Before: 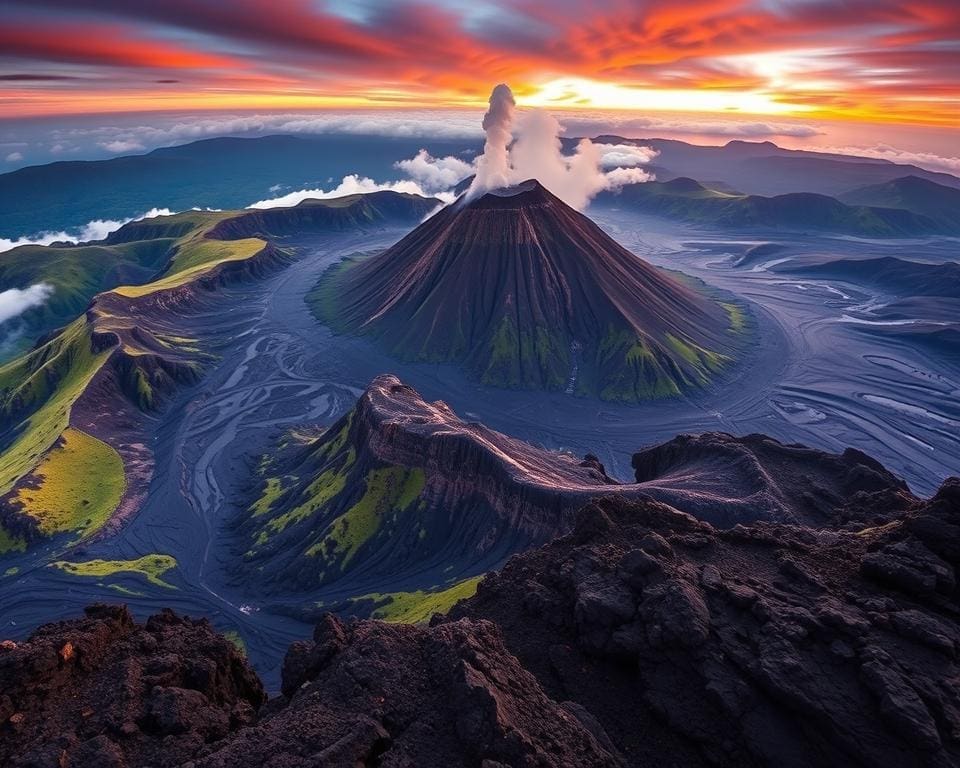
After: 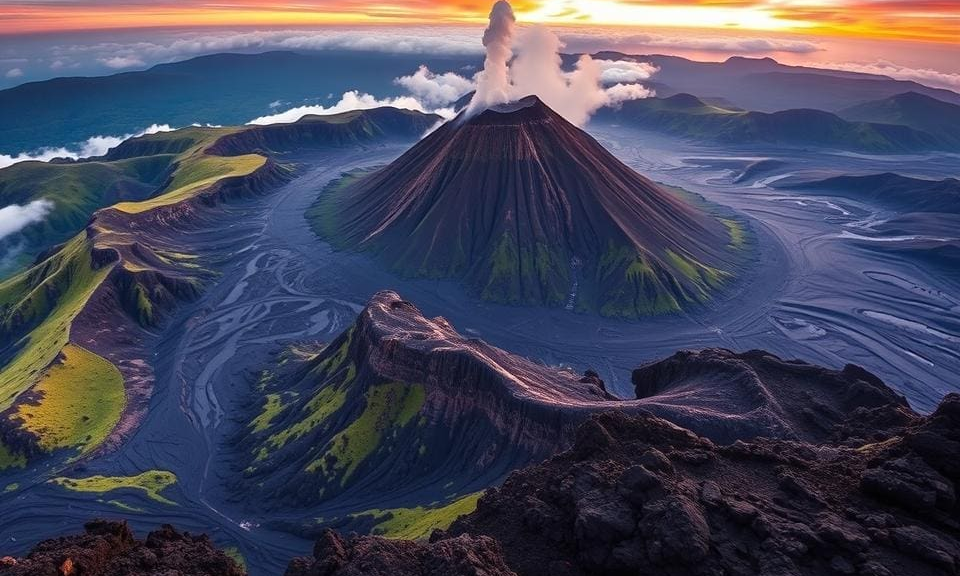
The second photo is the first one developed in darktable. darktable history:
crop: top 11.038%, bottom 13.962%
tone equalizer: on, module defaults
